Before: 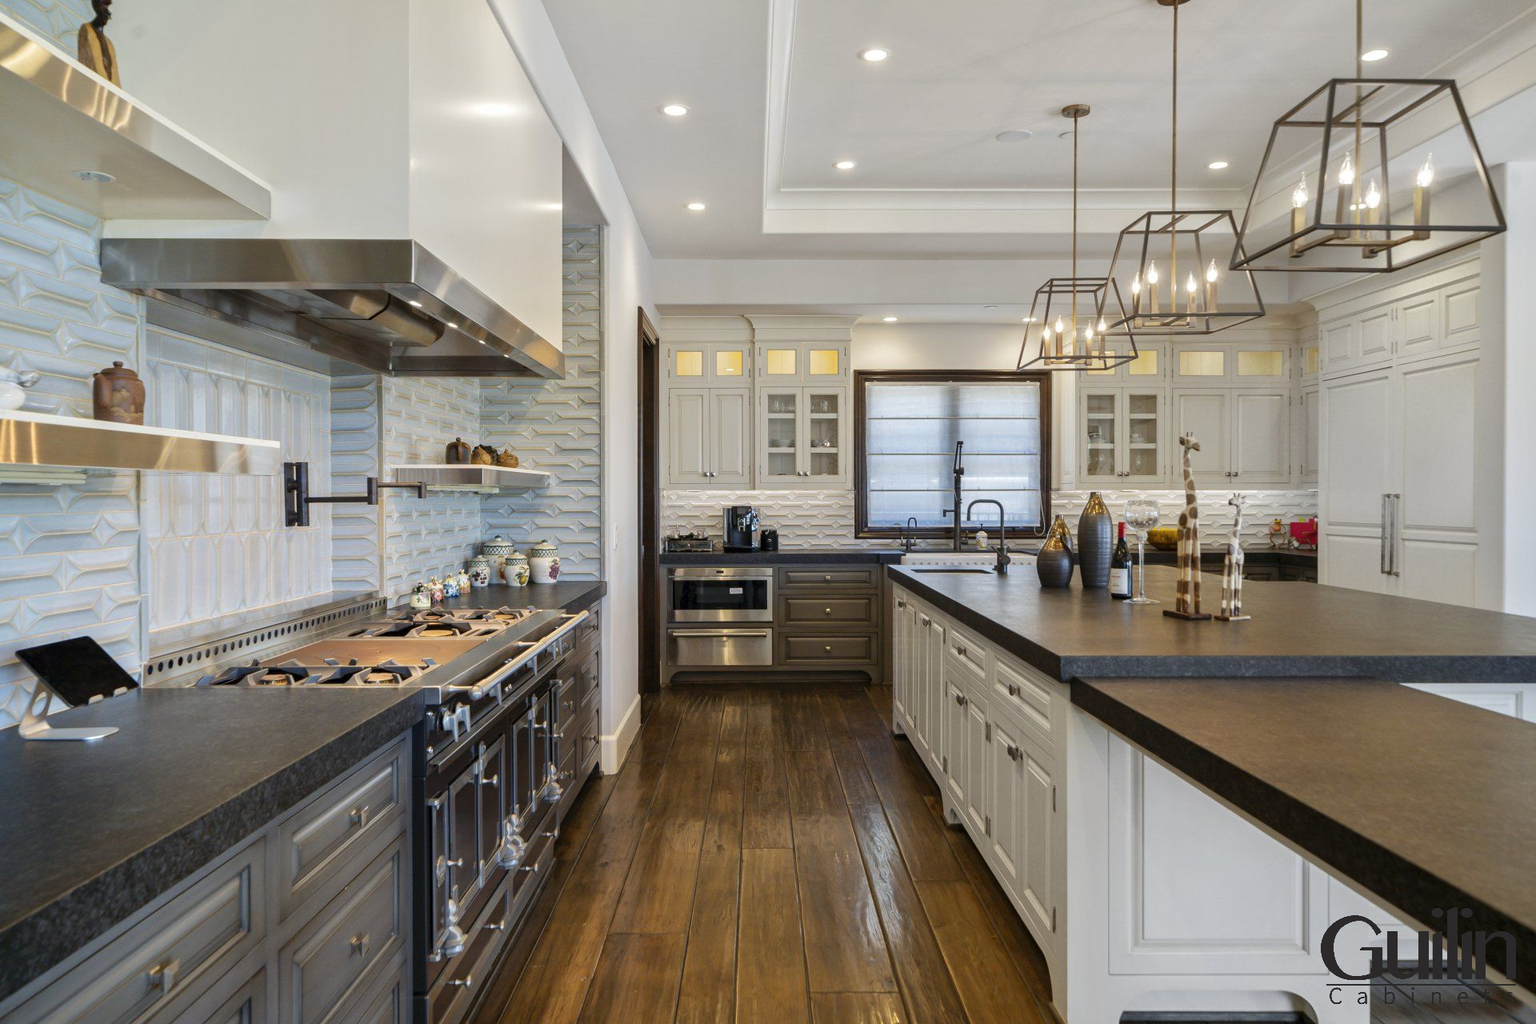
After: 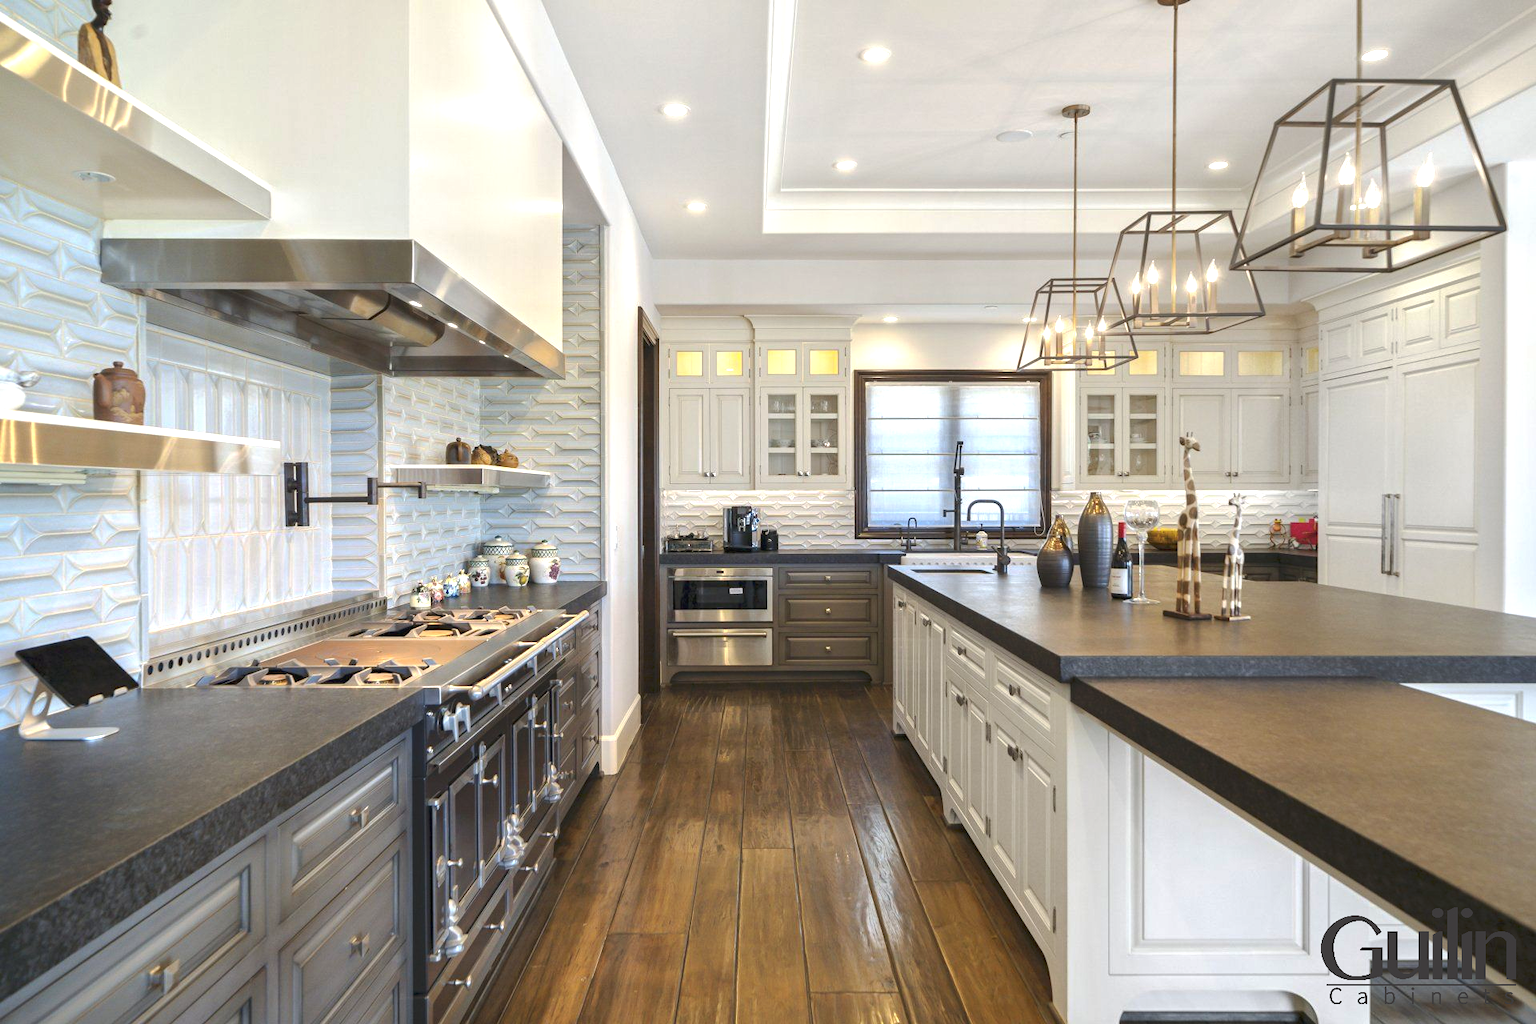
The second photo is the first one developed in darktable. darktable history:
exposure: black level correction 0, exposure 0.703 EV, compensate exposure bias true, compensate highlight preservation false
tone curve: curves: ch0 [(0, 0) (0.003, 0.023) (0.011, 0.033) (0.025, 0.057) (0.044, 0.099) (0.069, 0.132) (0.1, 0.155) (0.136, 0.179) (0.177, 0.213) (0.224, 0.255) (0.277, 0.299) (0.335, 0.347) (0.399, 0.407) (0.468, 0.473) (0.543, 0.546) (0.623, 0.619) (0.709, 0.698) (0.801, 0.775) (0.898, 0.871) (1, 1)], preserve colors none
